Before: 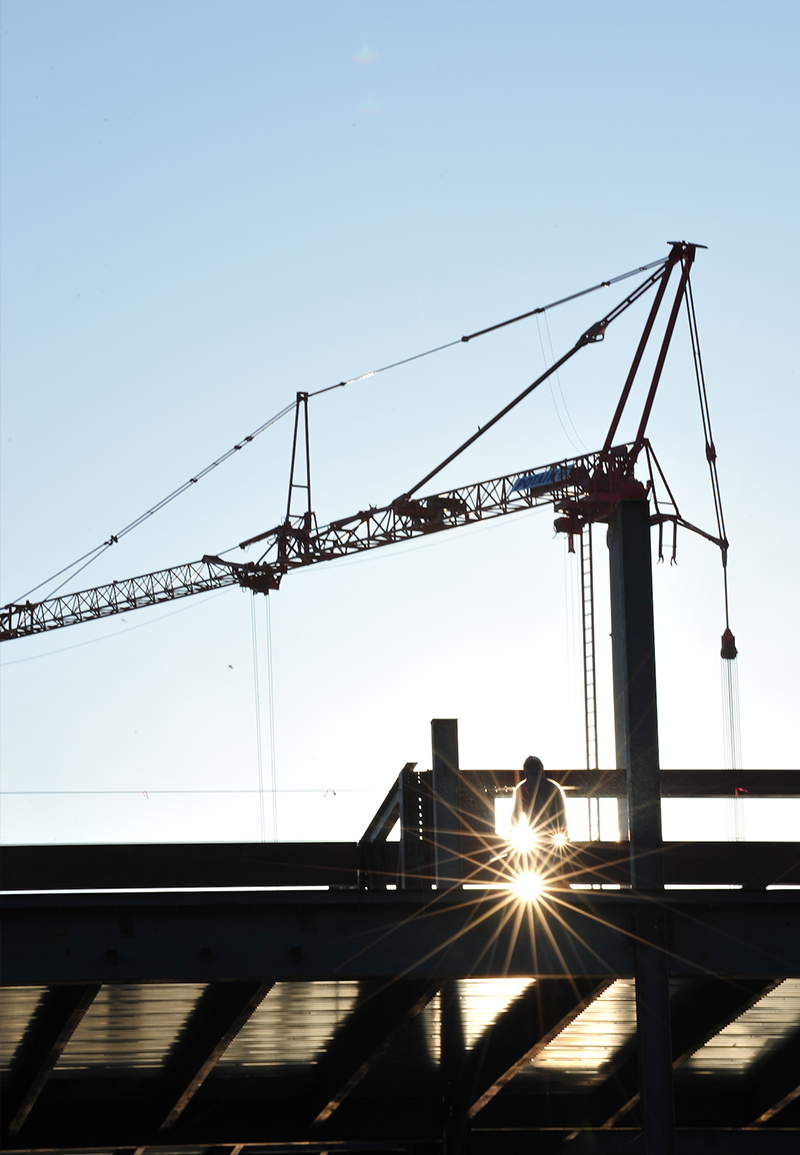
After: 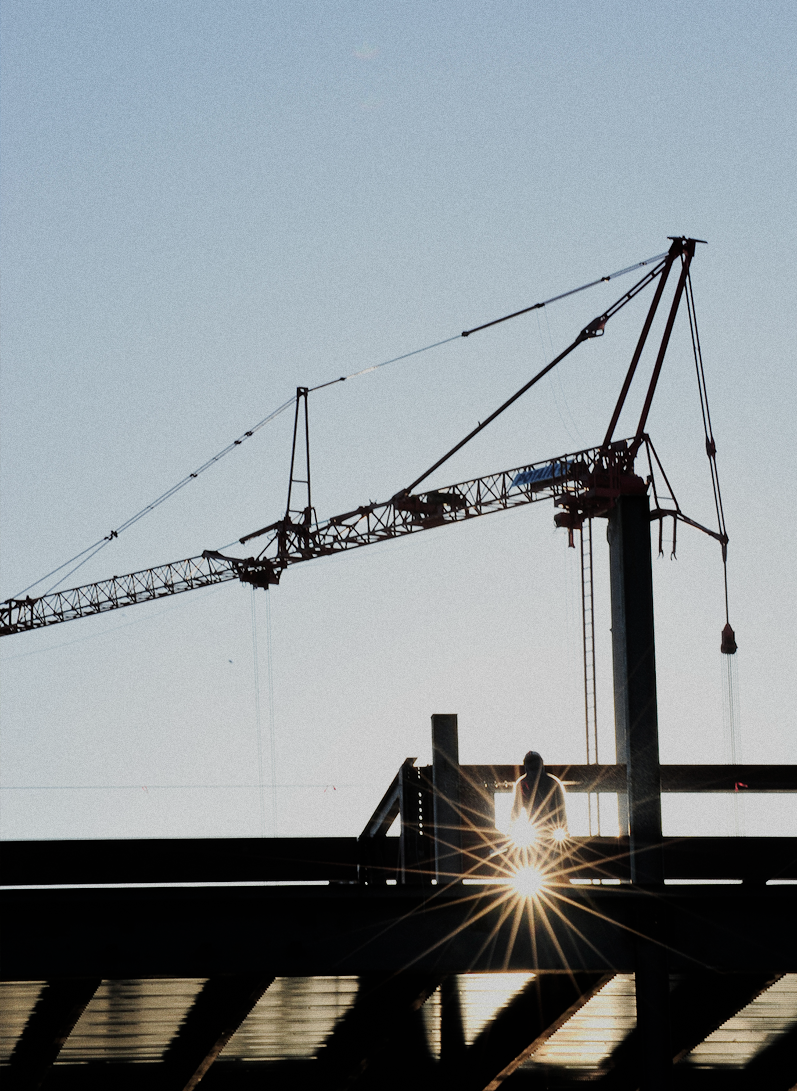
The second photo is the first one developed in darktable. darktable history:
filmic rgb: black relative exposure -6.82 EV, white relative exposure 5.89 EV, hardness 2.71
crop: top 0.448%, right 0.264%, bottom 5.045%
grain: coarseness 0.09 ISO
